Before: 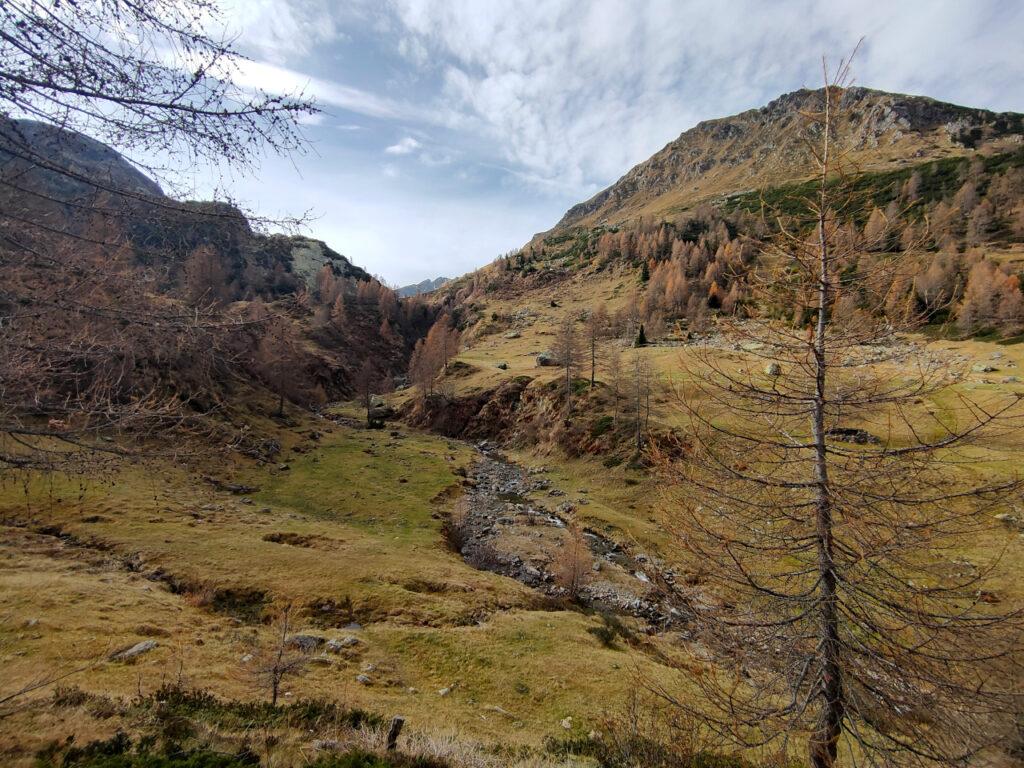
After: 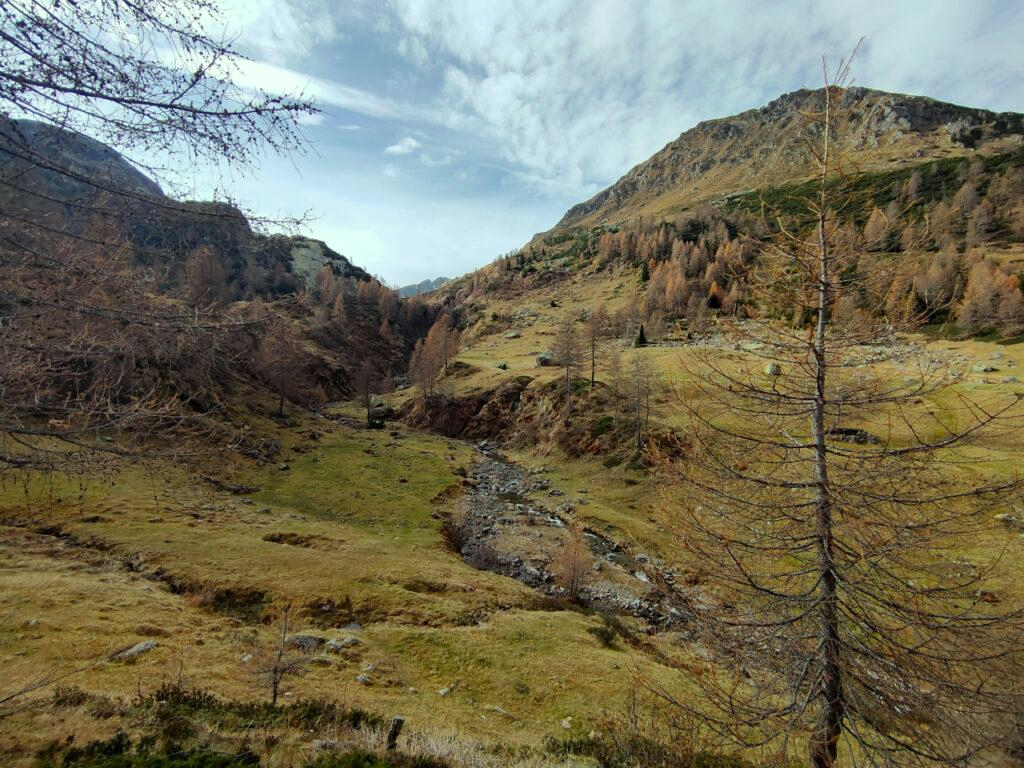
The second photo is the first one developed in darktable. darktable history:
color correction: highlights a* -8.14, highlights b* 3.09
